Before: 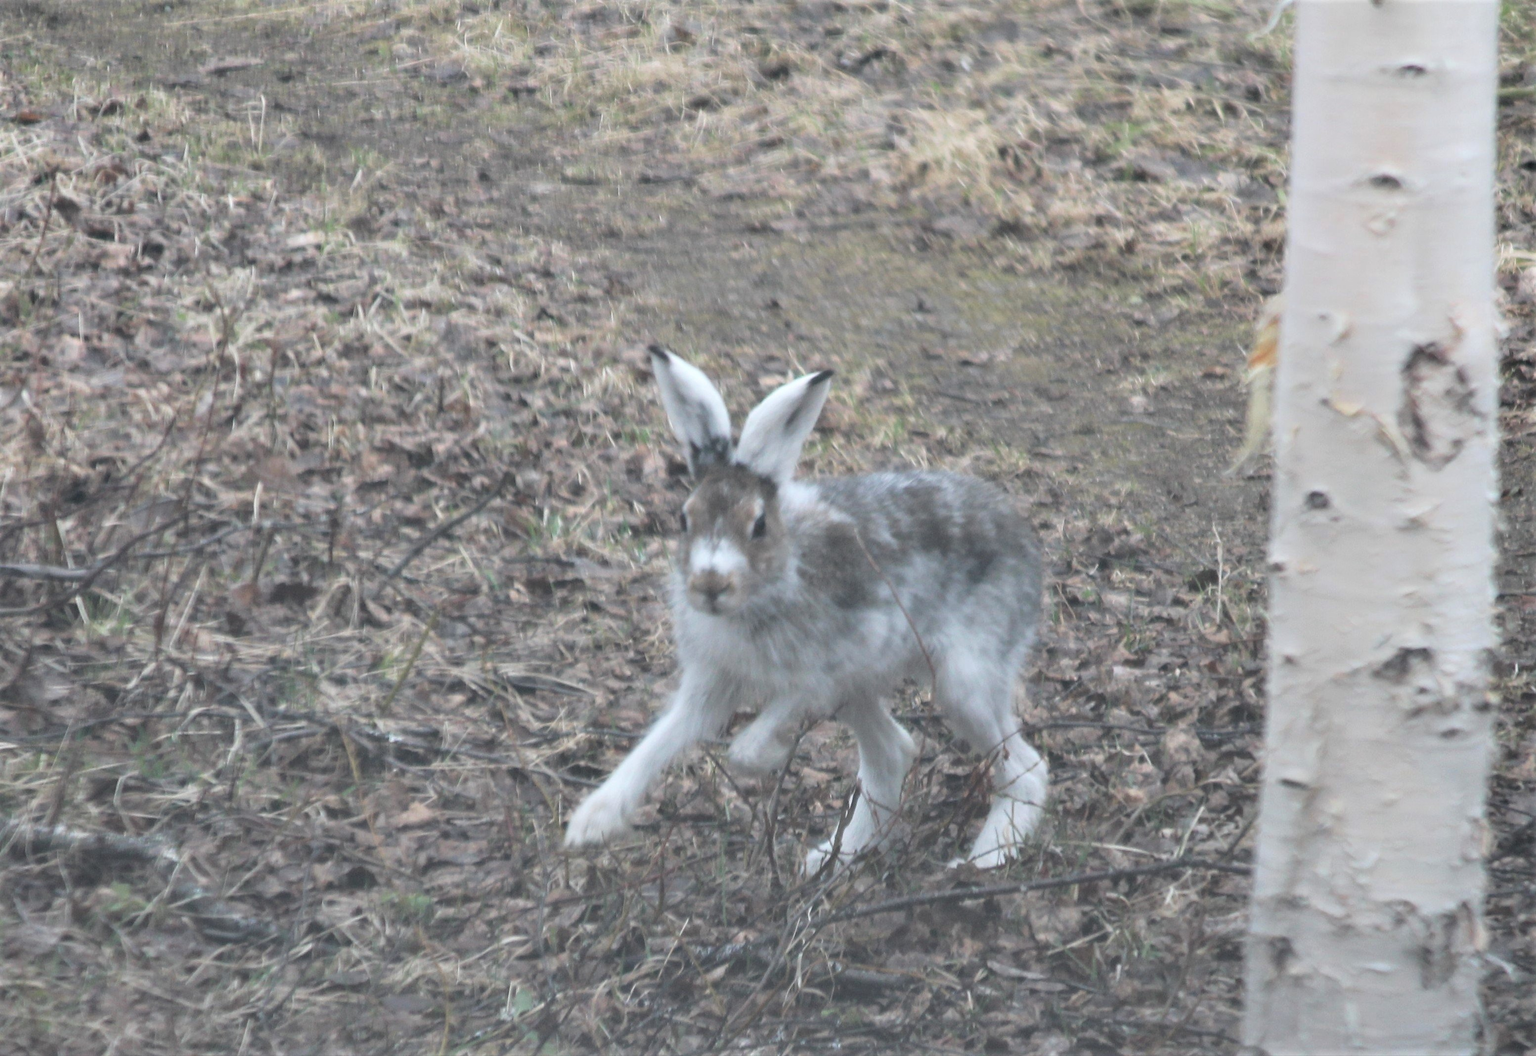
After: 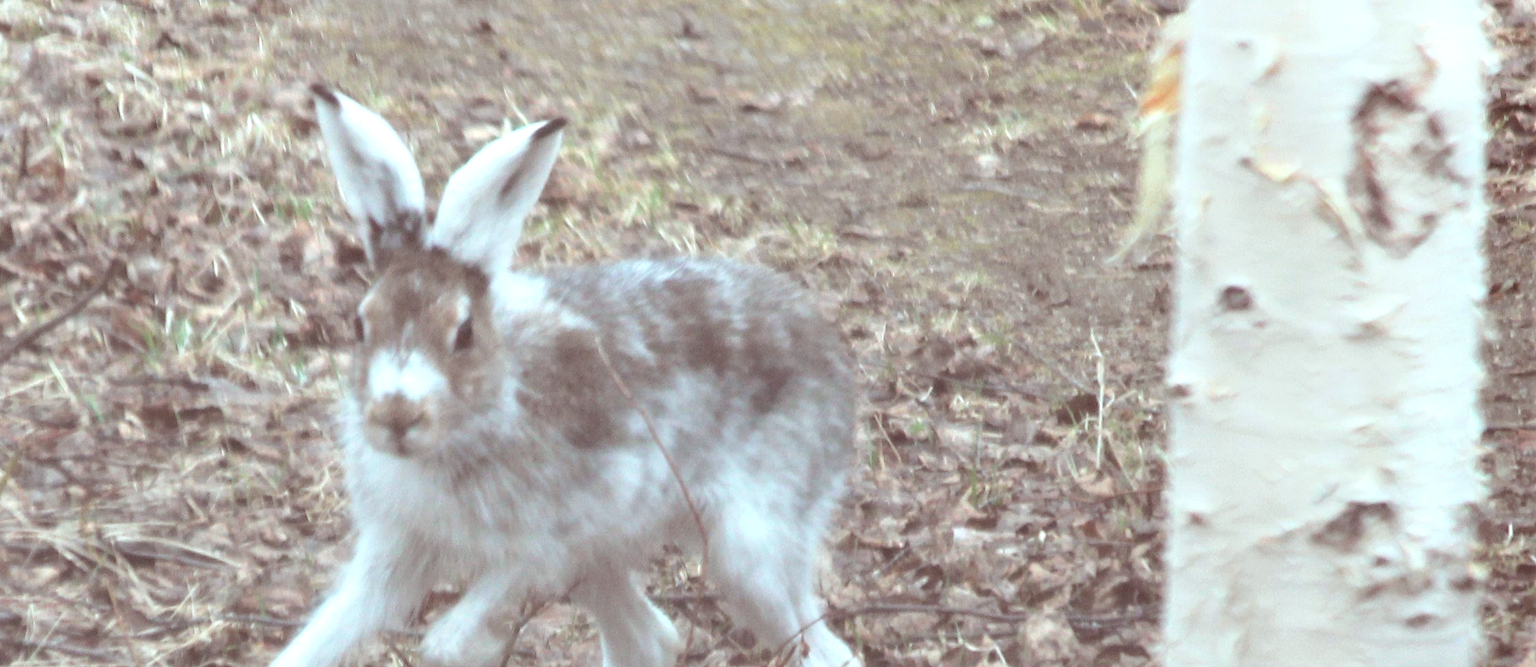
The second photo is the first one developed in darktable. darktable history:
color correction: highlights a* -7, highlights b* -0.143, shadows a* 20.84, shadows b* 12.52
crop and rotate: left 27.646%, top 27.035%, bottom 27.242%
exposure: exposure 0.63 EV, compensate highlight preservation false
